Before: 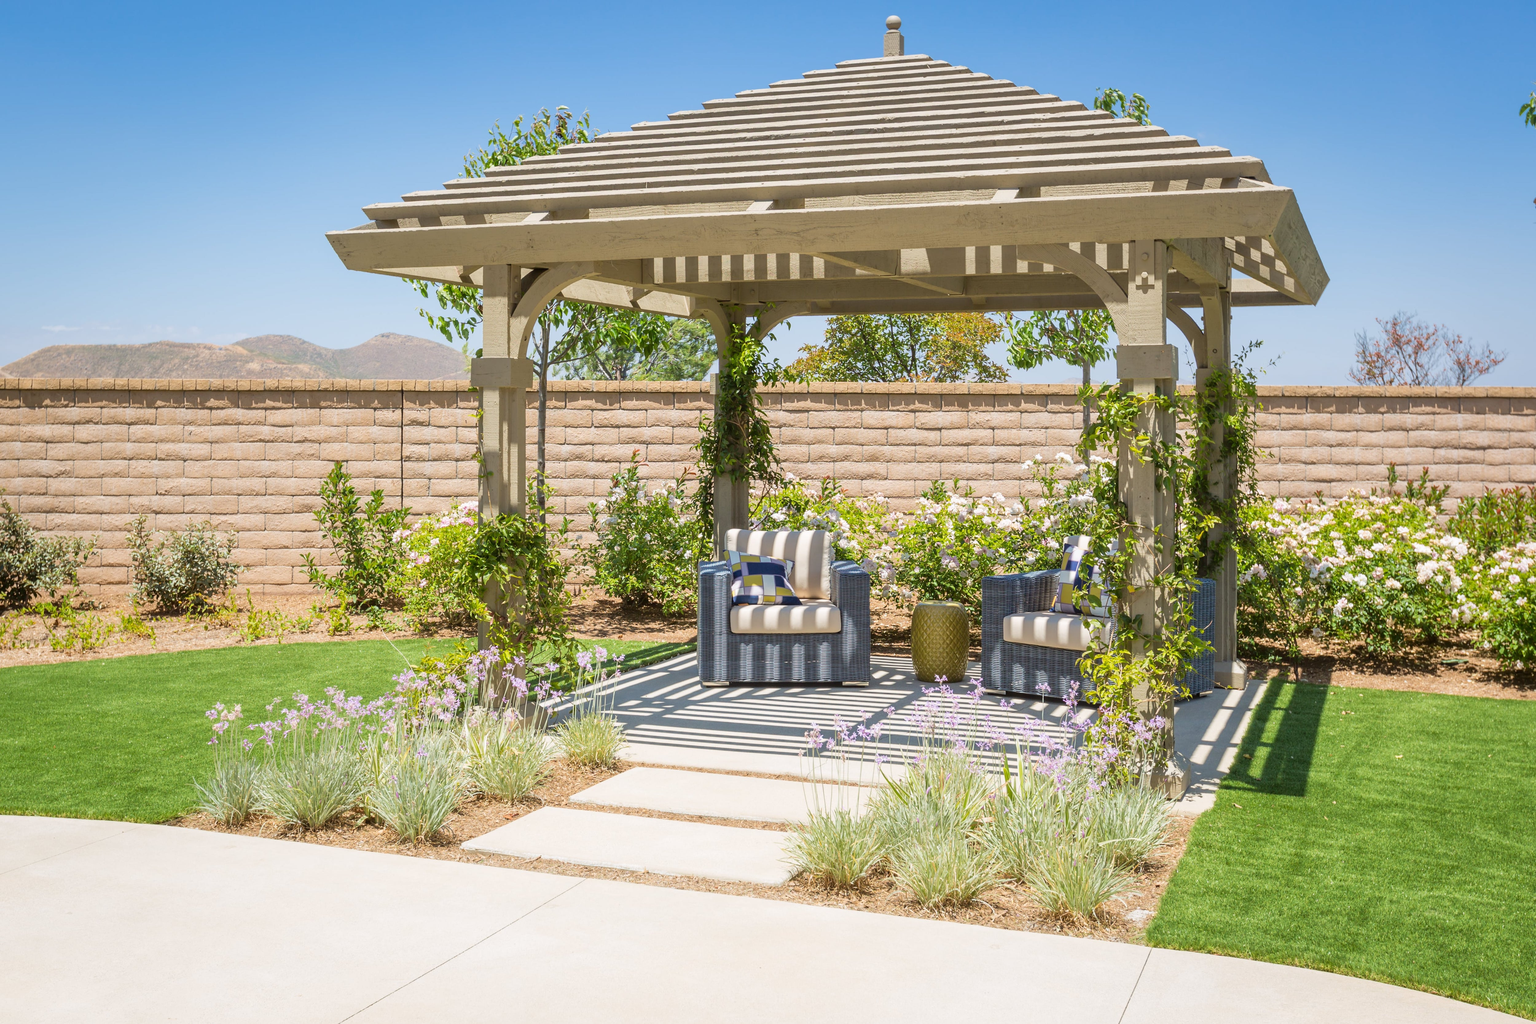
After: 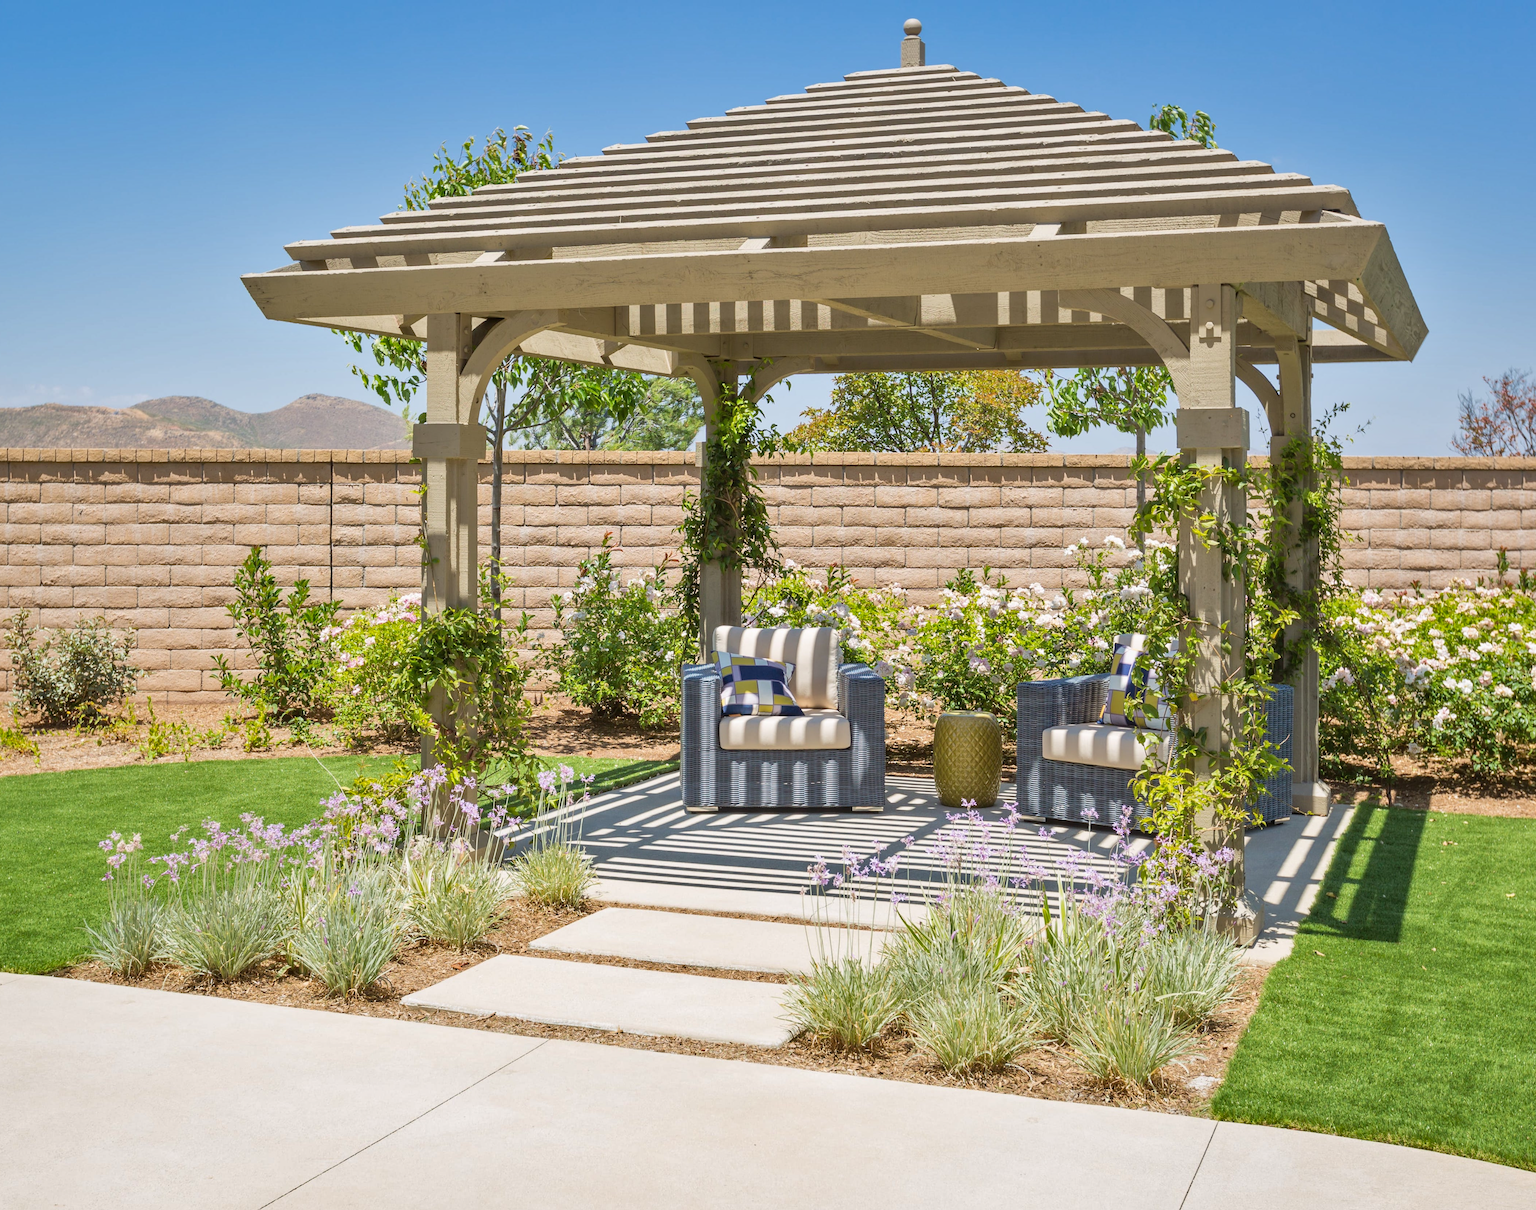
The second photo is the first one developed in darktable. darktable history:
crop: left 7.975%, right 7.475%
shadows and highlights: low approximation 0.01, soften with gaussian
